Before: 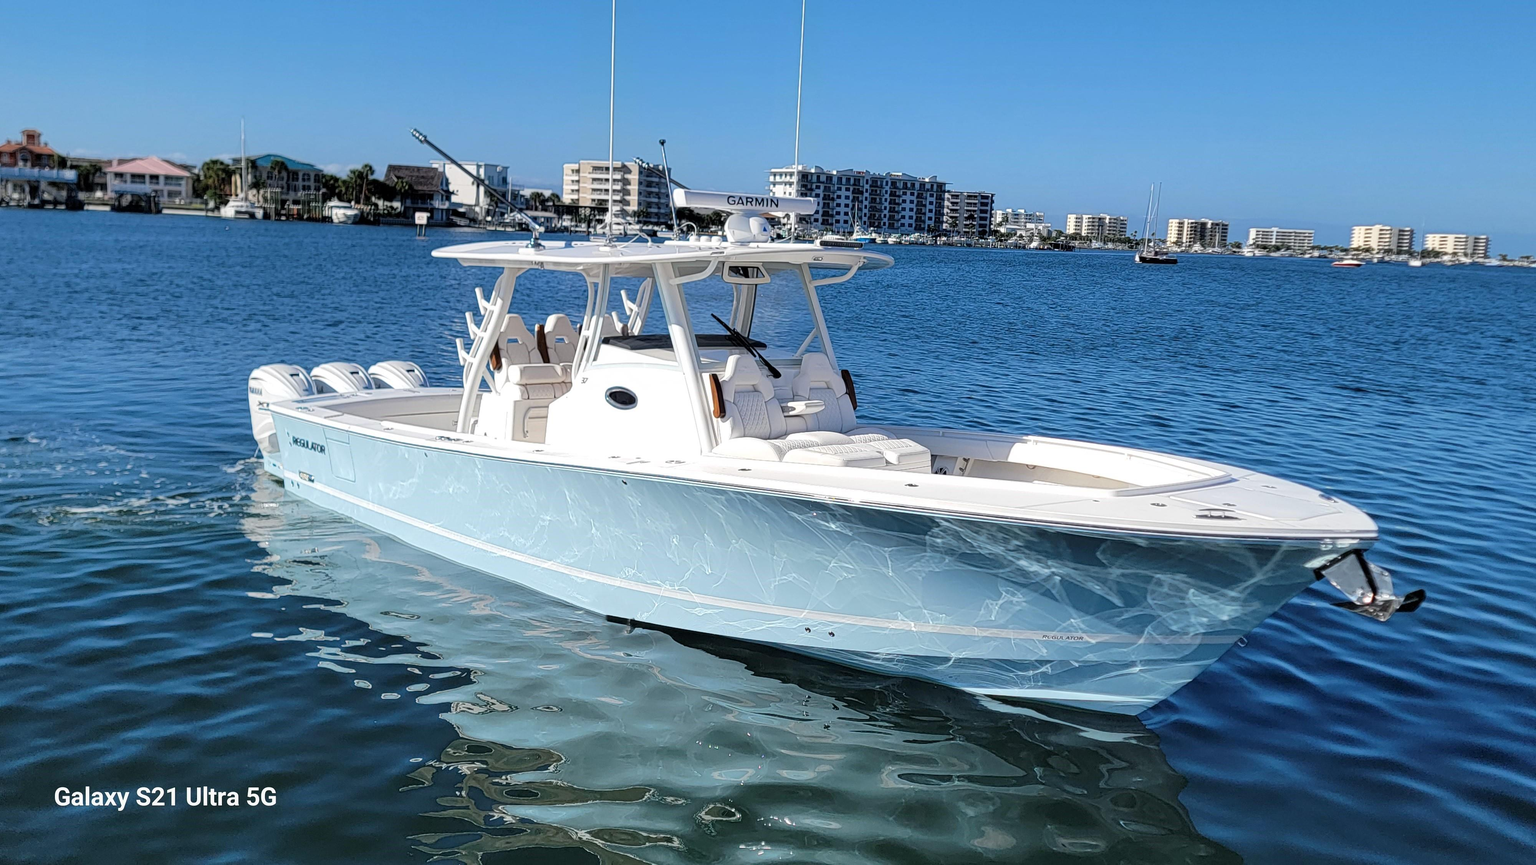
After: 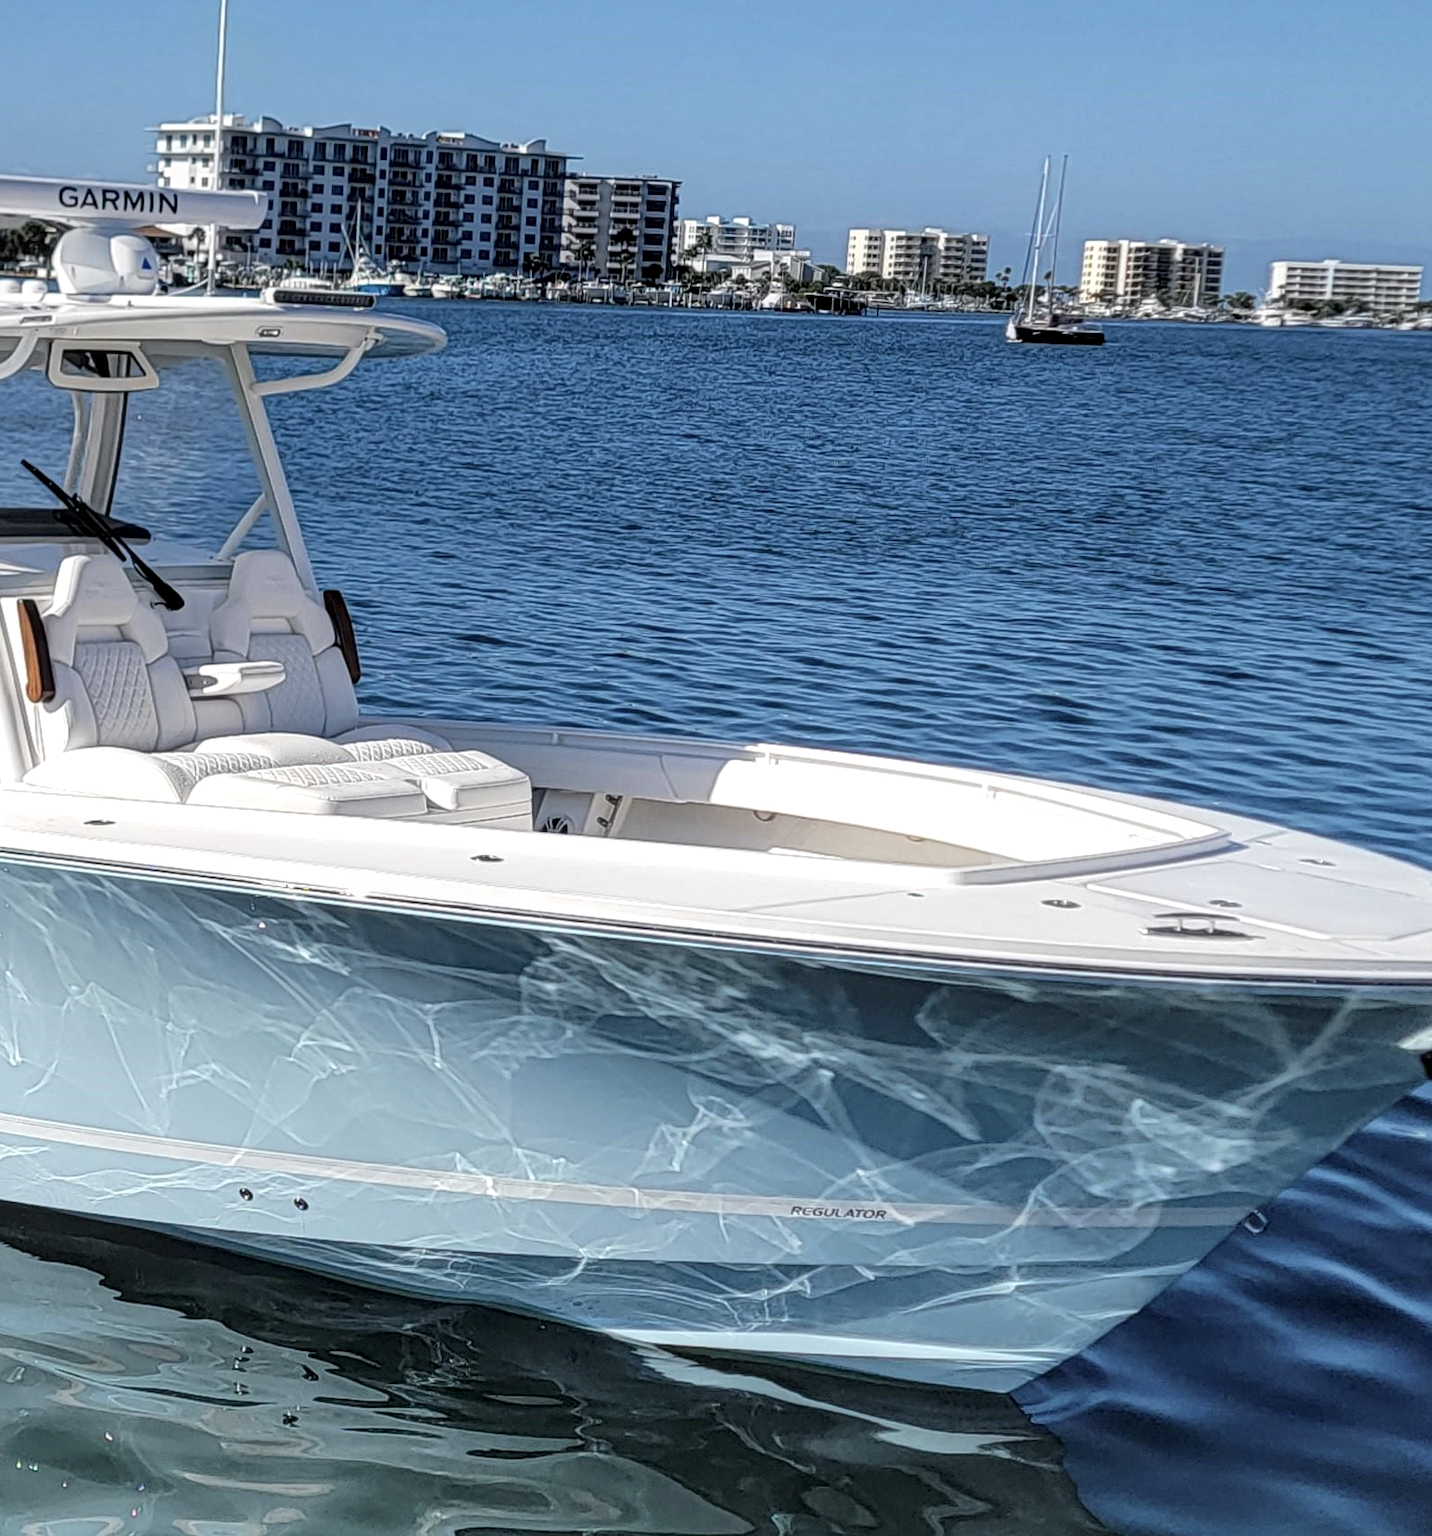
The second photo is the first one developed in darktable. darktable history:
color correction: saturation 0.8
crop: left 45.721%, top 13.393%, right 14.118%, bottom 10.01%
local contrast: on, module defaults
